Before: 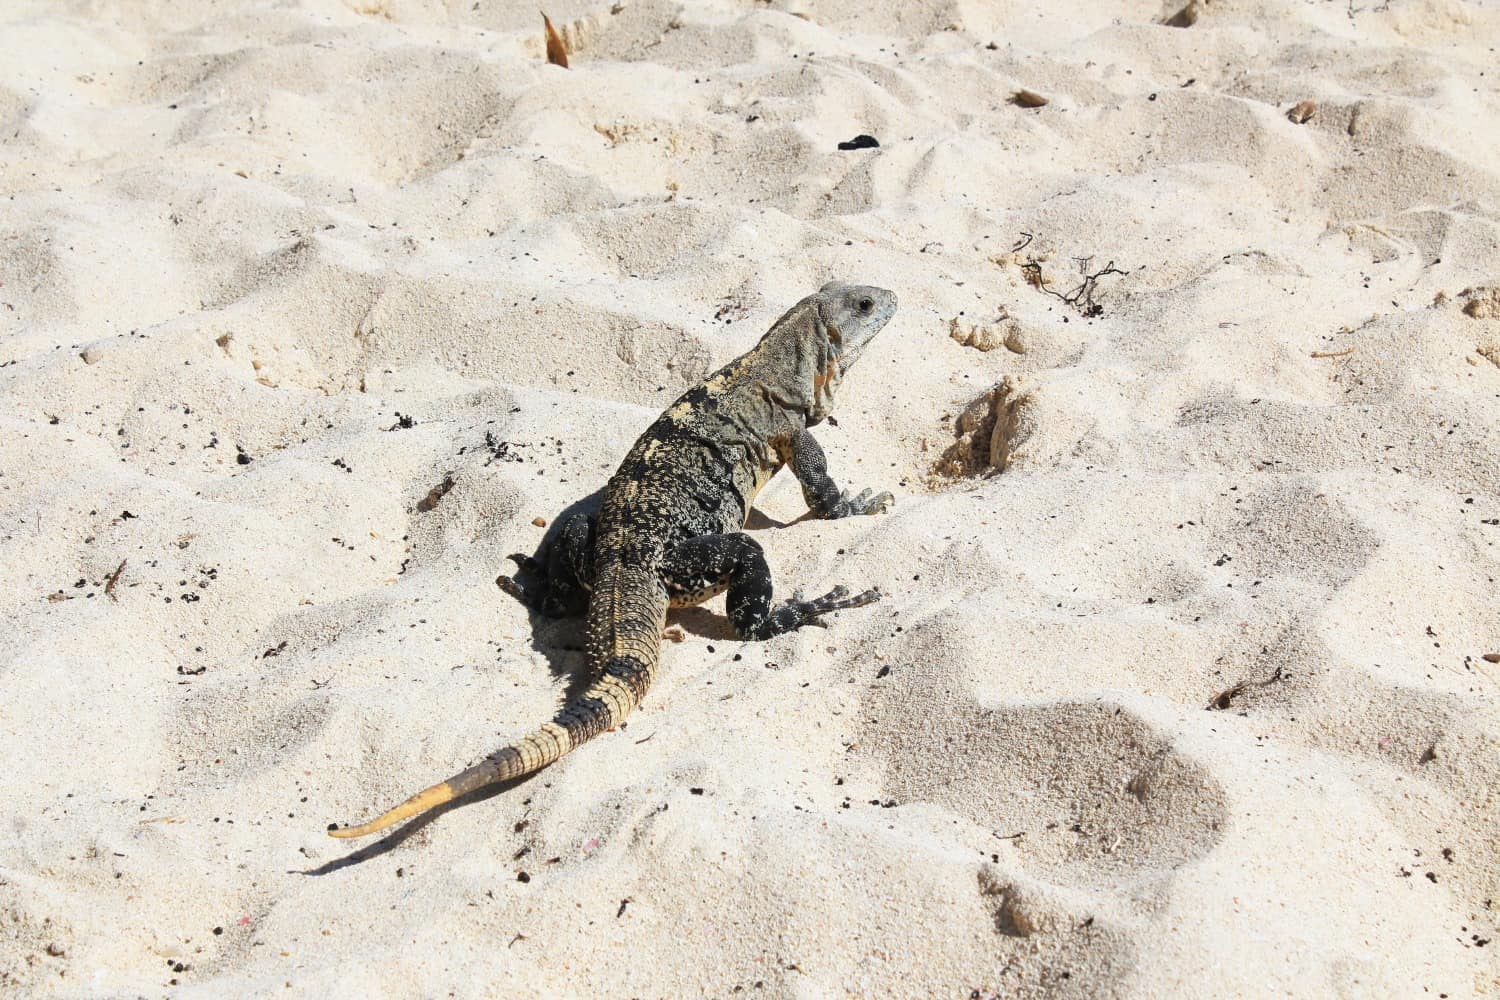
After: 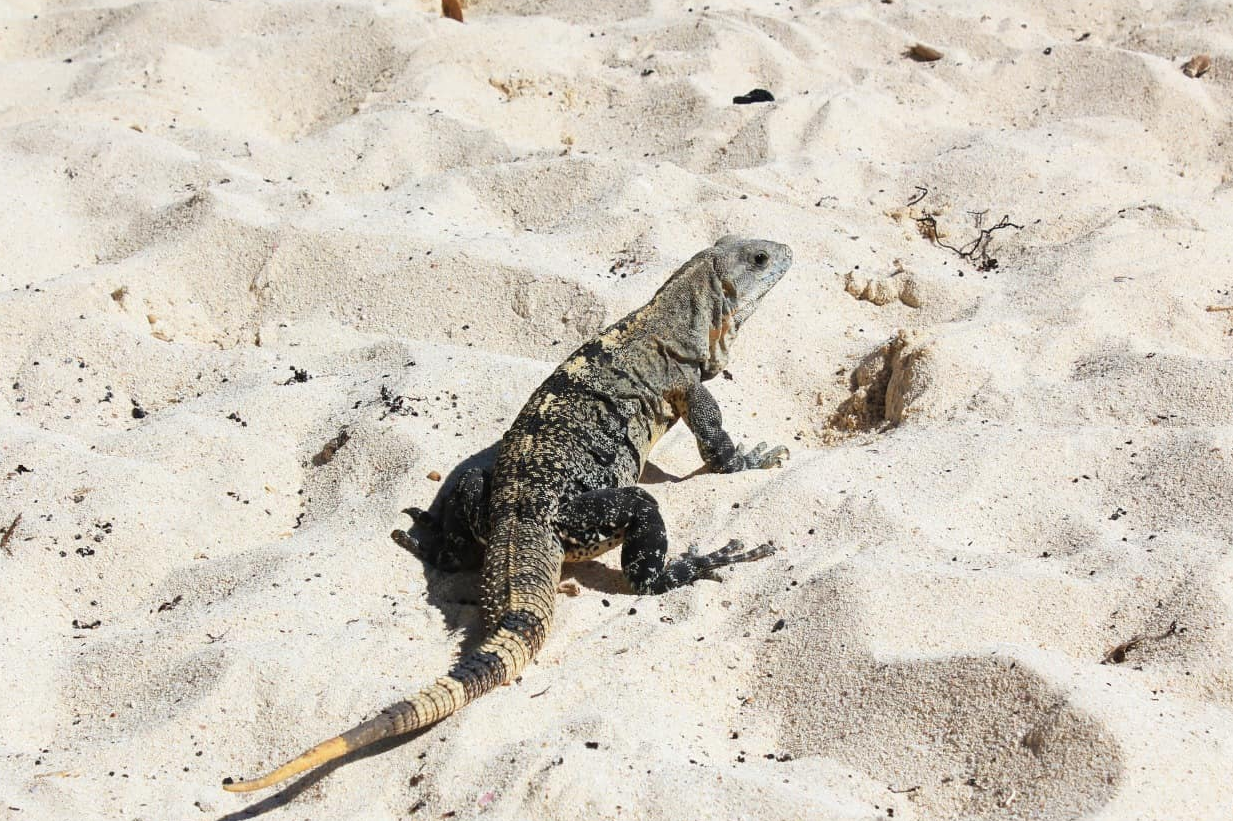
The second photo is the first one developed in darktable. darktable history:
crop and rotate: left 7.129%, top 4.636%, right 10.608%, bottom 13.249%
